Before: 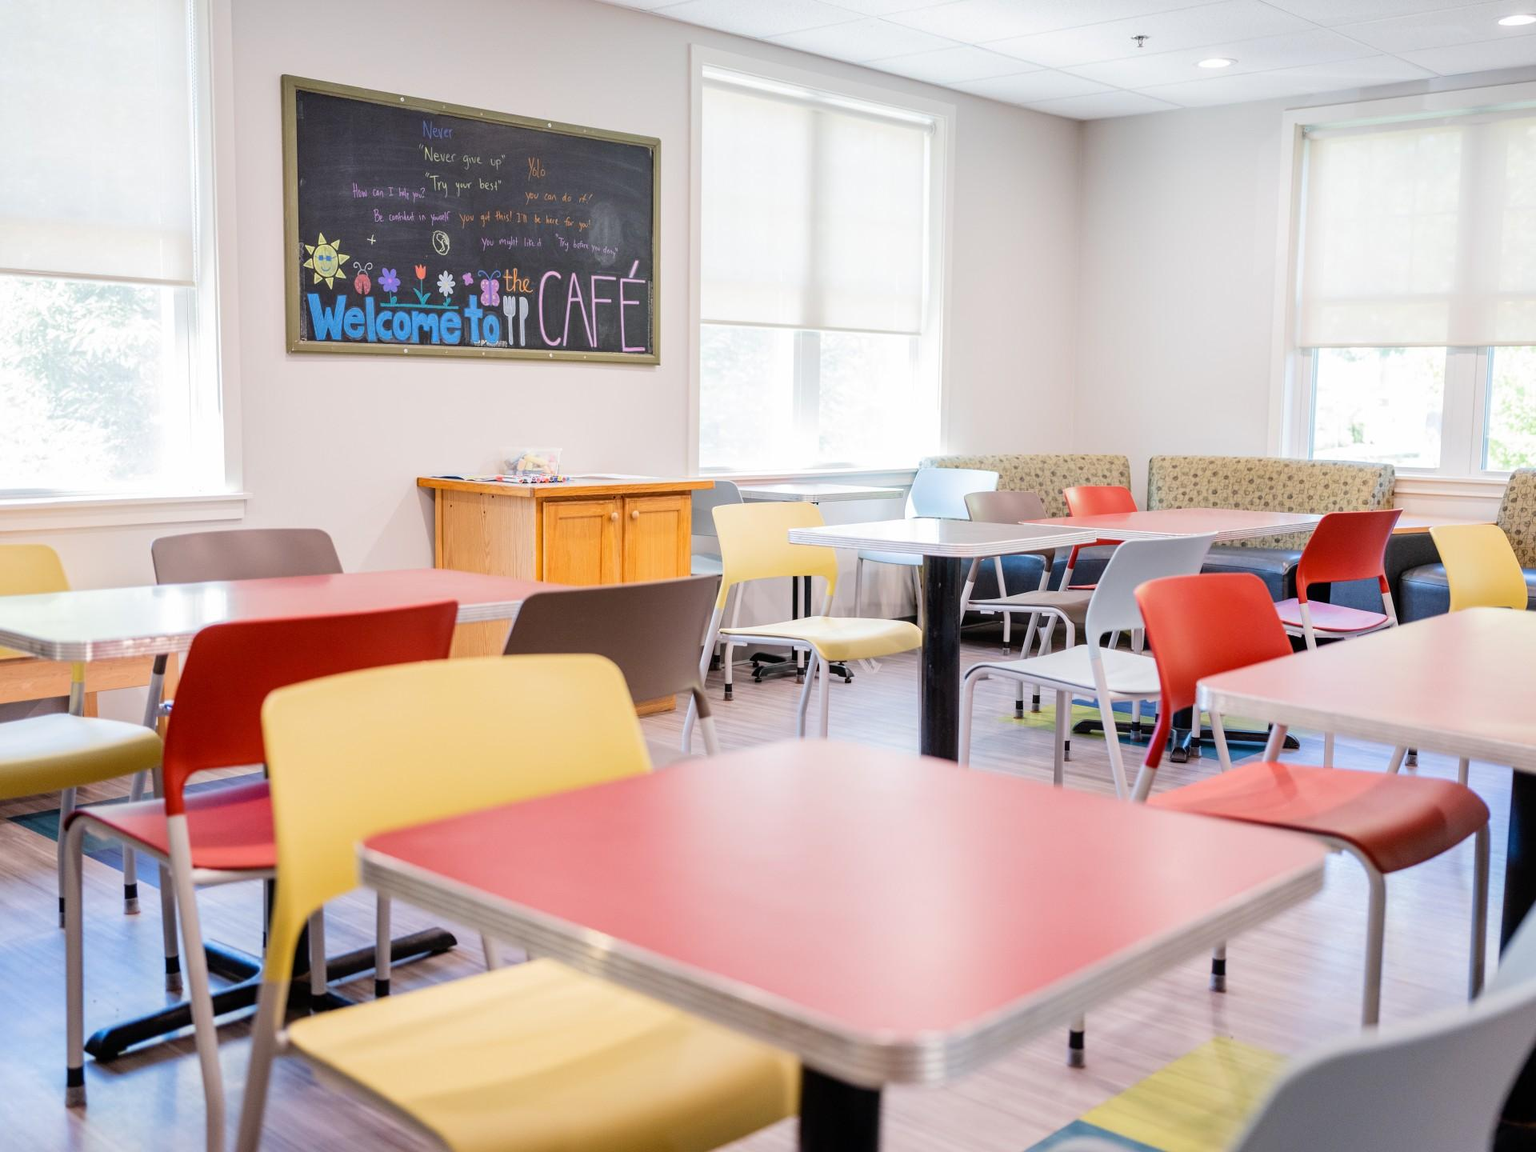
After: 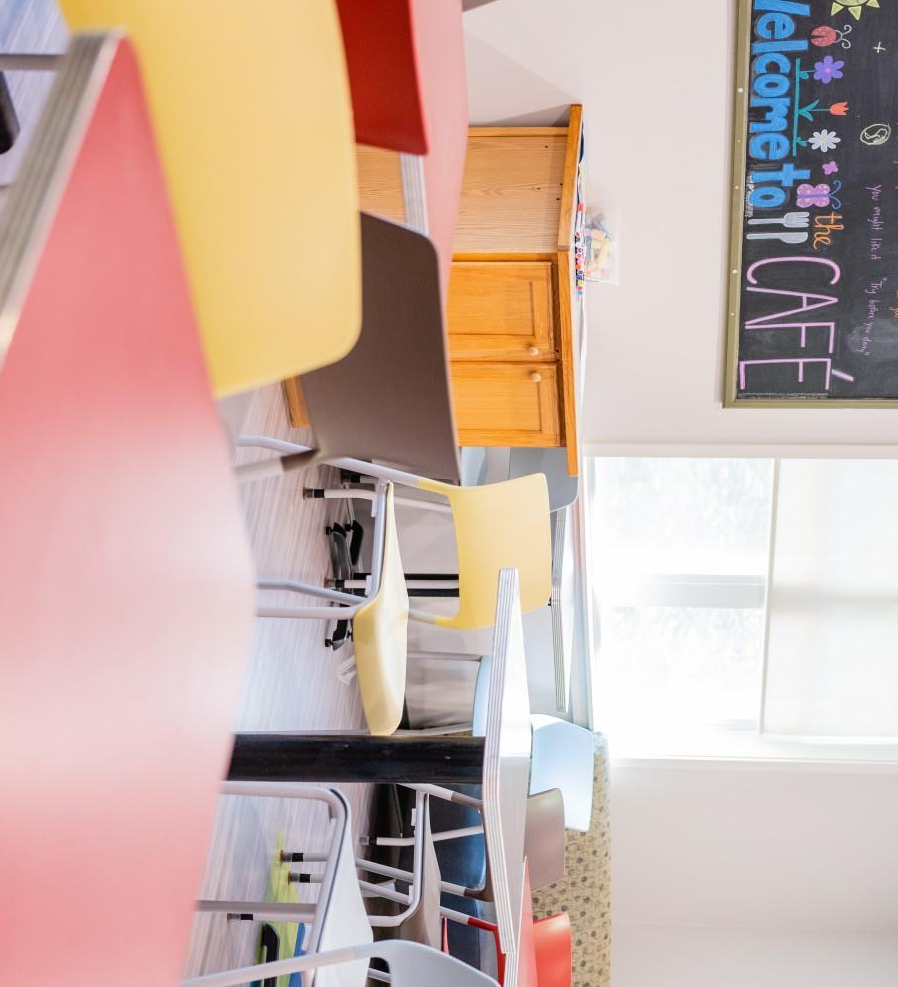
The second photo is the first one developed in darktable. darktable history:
orientation: orientation rotate -90°
crop and rotate: left 18.171%, top 21.749%, right 19.428%, bottom 26.83%
